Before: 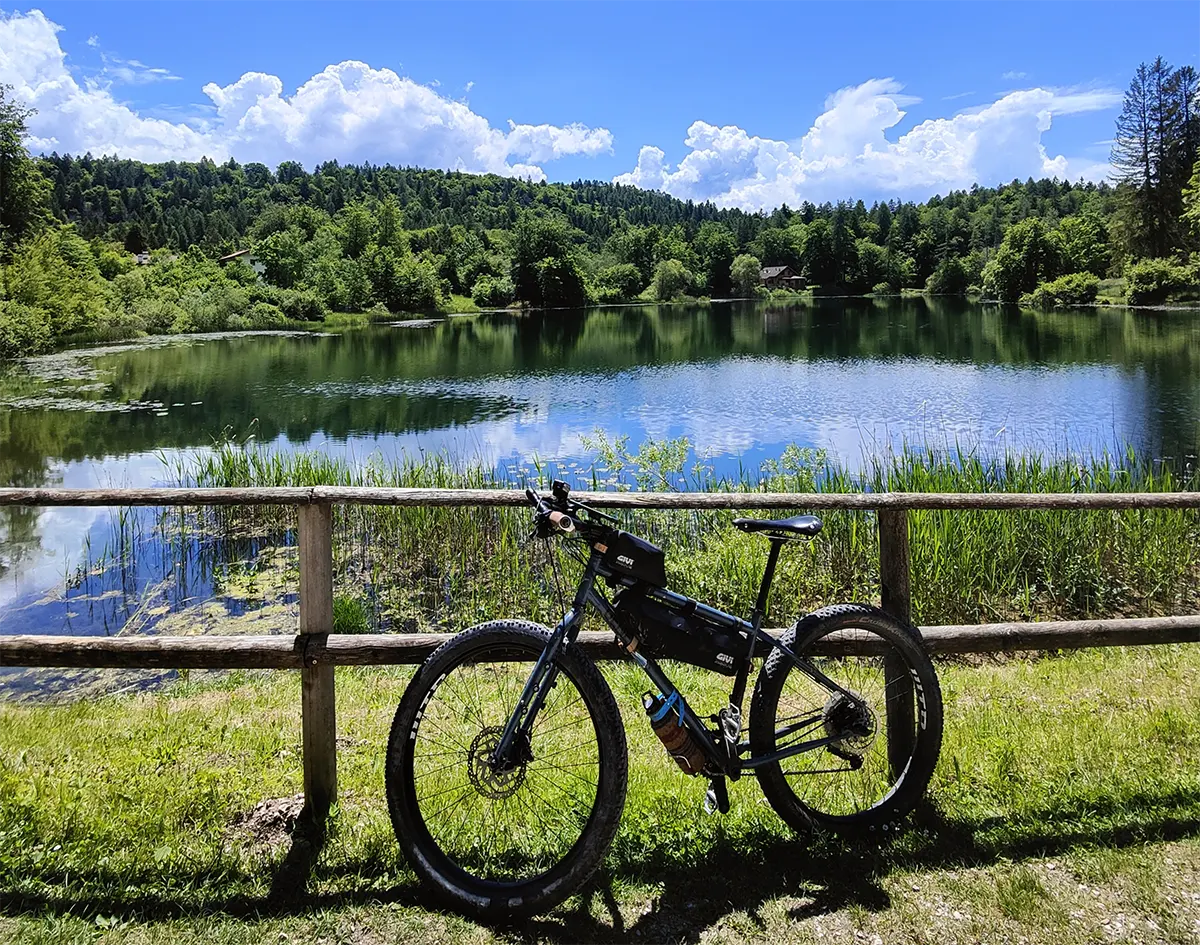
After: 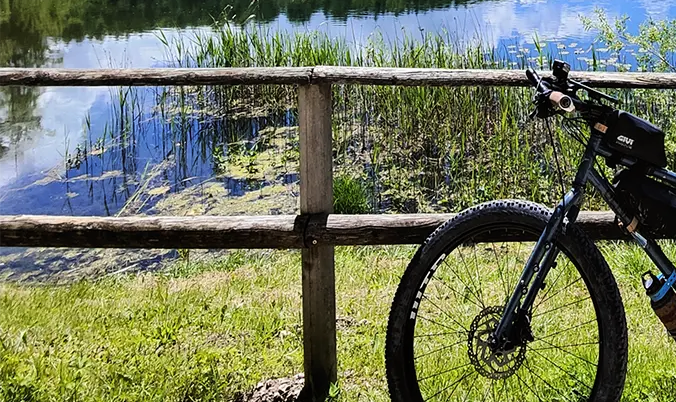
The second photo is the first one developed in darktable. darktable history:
tone equalizer: -8 EV 0.06 EV, smoothing diameter 25%, edges refinement/feathering 10, preserve details guided filter
tone curve: curves: ch0 [(0, 0) (0.08, 0.056) (0.4, 0.4) (0.6, 0.612) (0.92, 0.924) (1, 1)], color space Lab, linked channels, preserve colors none
crop: top 44.483%, right 43.593%, bottom 12.892%
